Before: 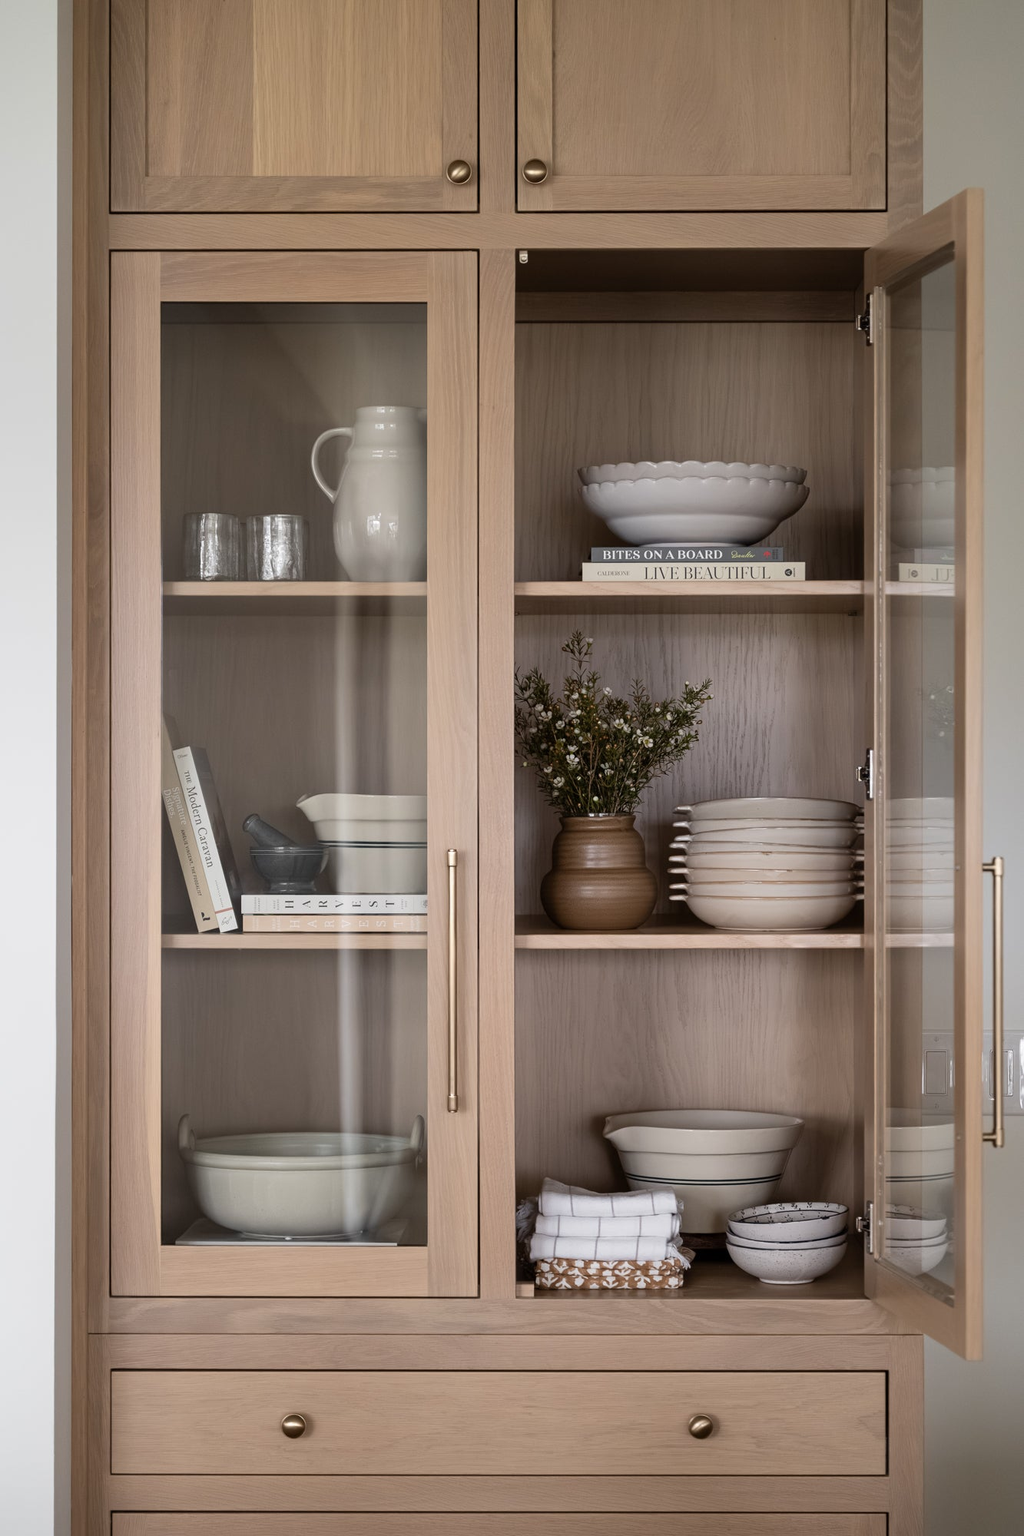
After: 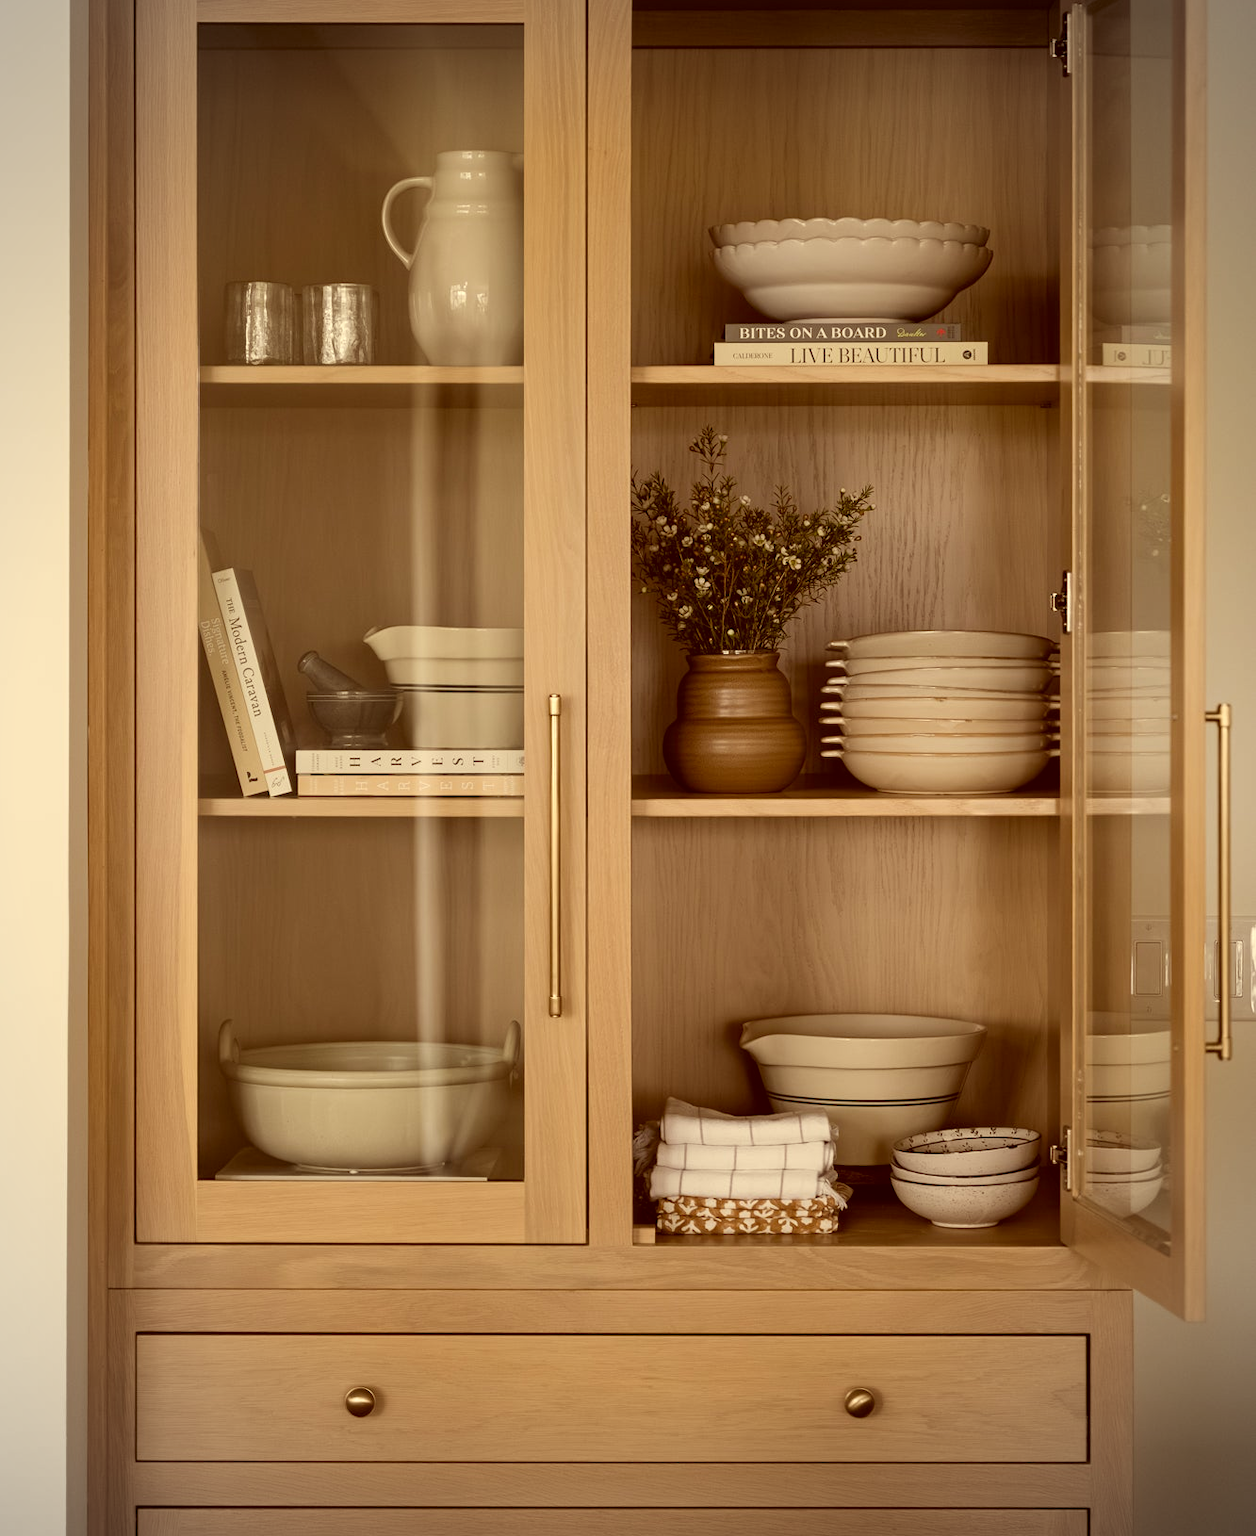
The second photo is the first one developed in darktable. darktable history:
color correction: highlights a* 1.11, highlights b* 24.05, shadows a* 15.99, shadows b* 24.13
vignetting: brightness -0.266
crop and rotate: top 18.466%
